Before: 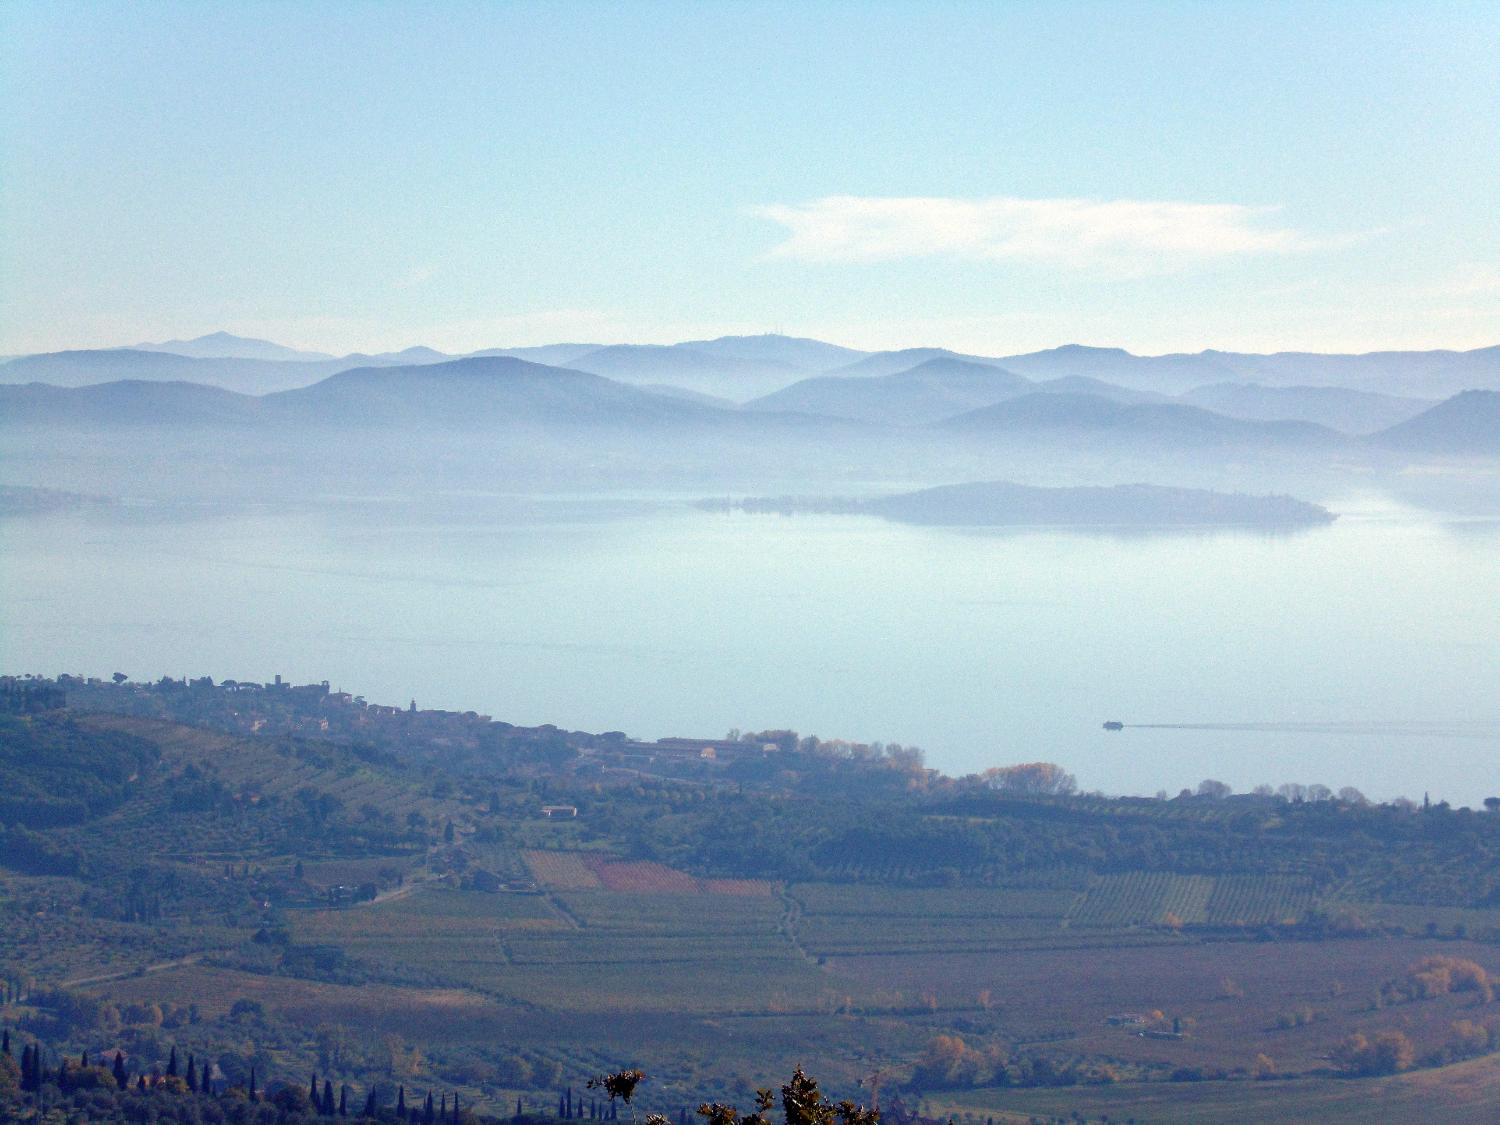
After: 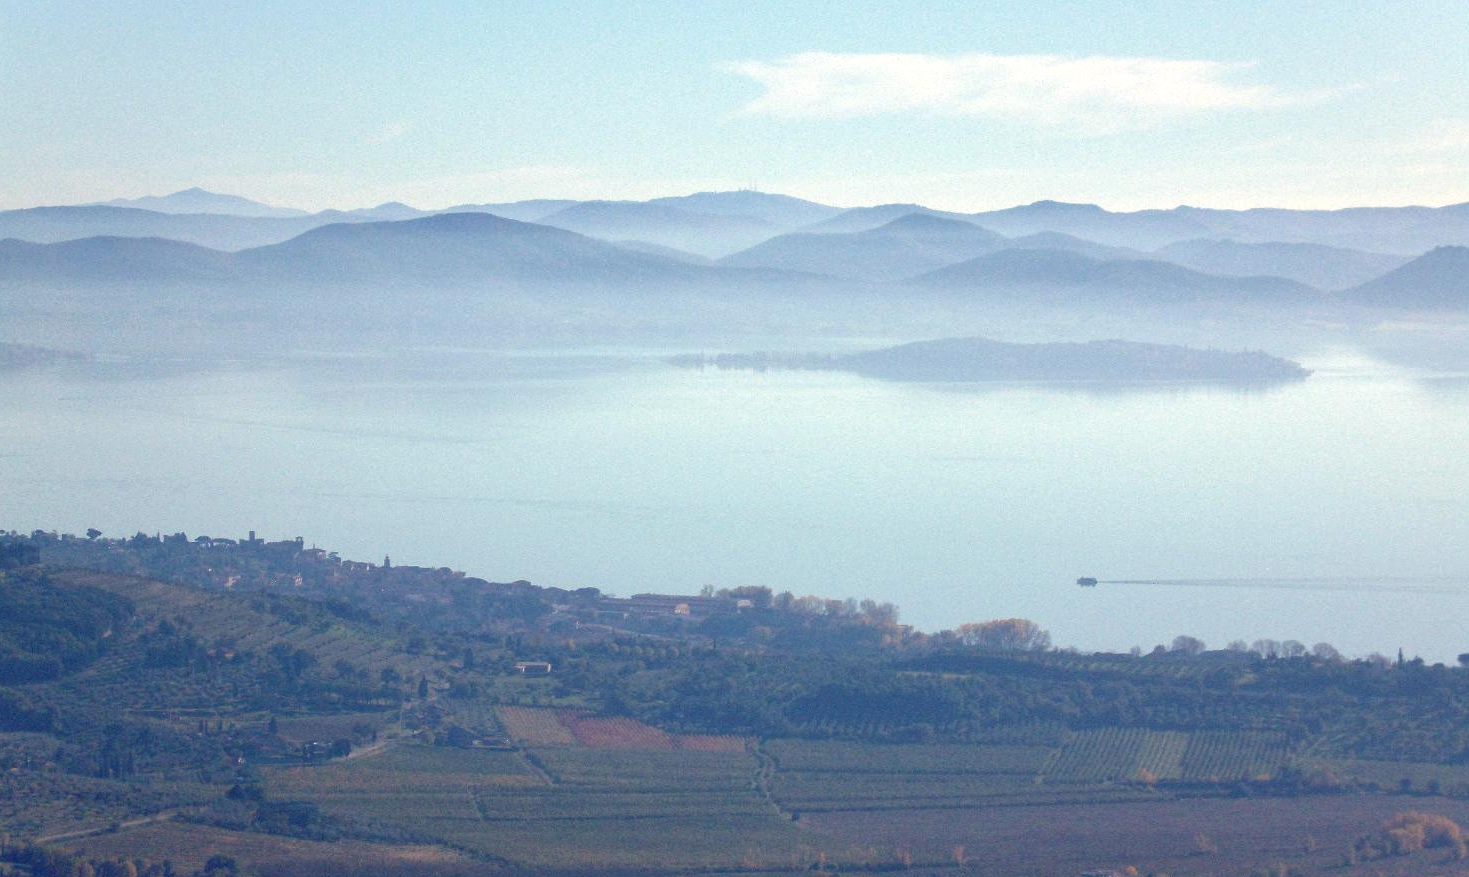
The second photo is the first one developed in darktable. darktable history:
local contrast: highlights 100%, shadows 100%, detail 120%, midtone range 0.2
crop and rotate: left 1.814%, top 12.818%, right 0.25%, bottom 9.225%
